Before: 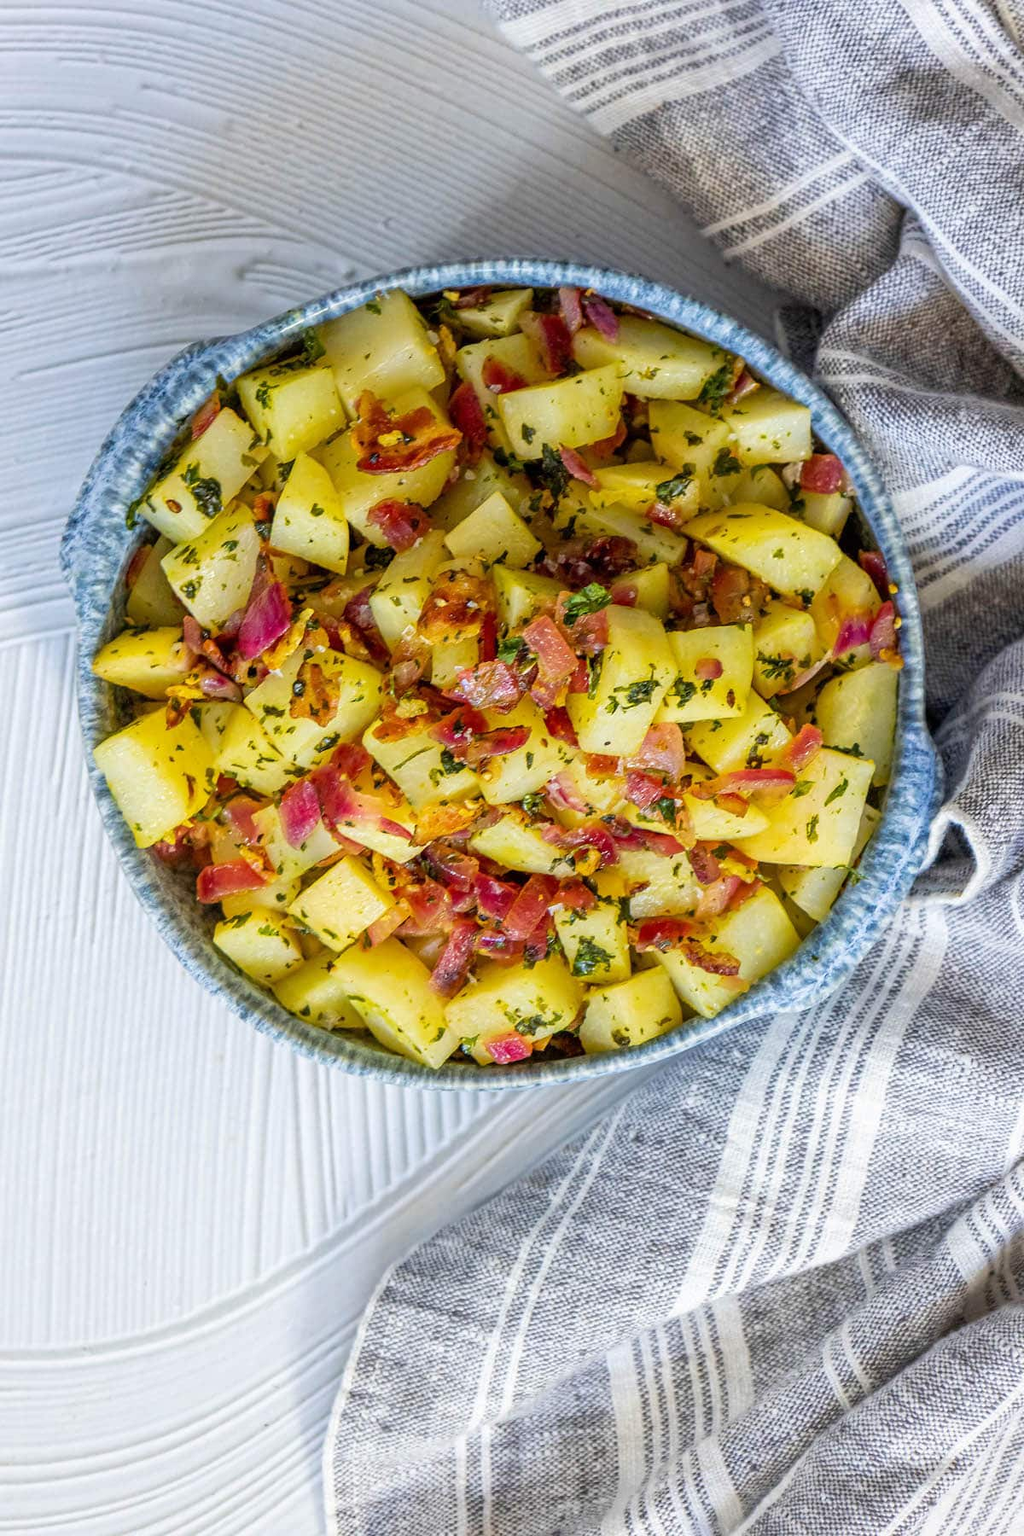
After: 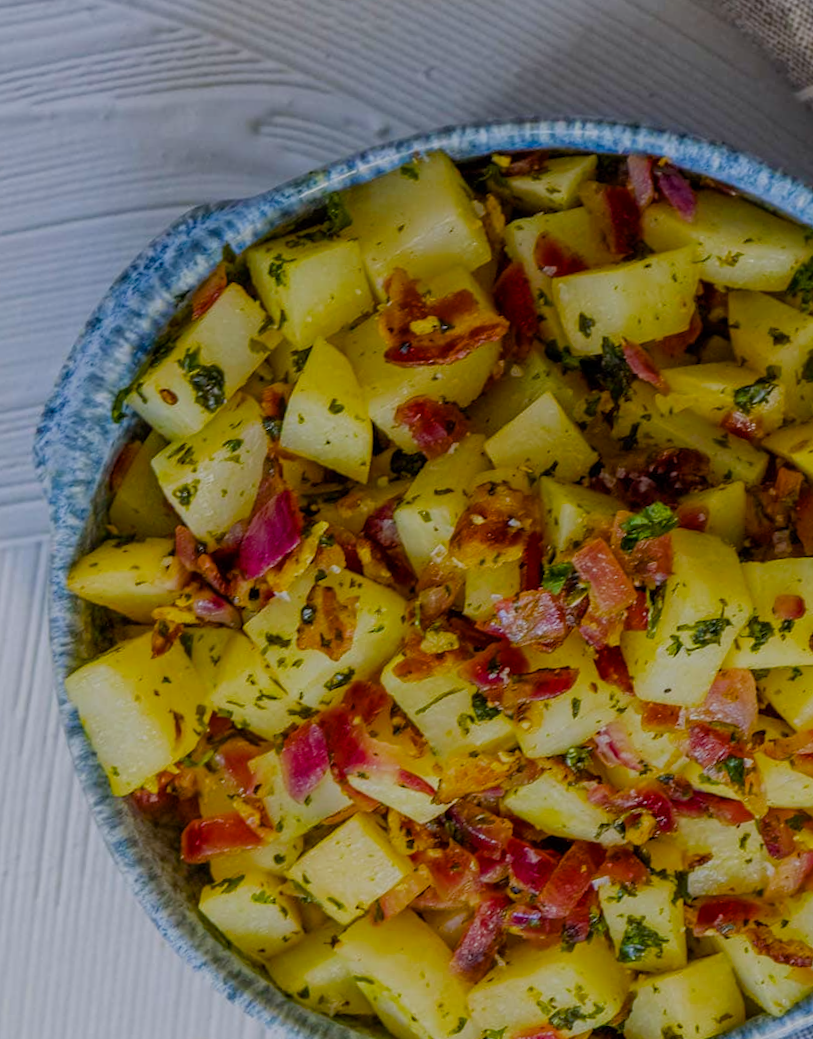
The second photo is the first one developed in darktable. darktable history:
white balance: red 1.004, blue 1.024
color balance rgb: perceptual saturation grading › global saturation 20%, perceptual saturation grading › highlights -50%, perceptual saturation grading › shadows 30%, perceptual brilliance grading › global brilliance 10%, perceptual brilliance grading › shadows 15%
exposure: exposure -1.468 EV, compensate highlight preservation false
color zones: curves: ch0 [(0.068, 0.464) (0.25, 0.5) (0.48, 0.508) (0.75, 0.536) (0.886, 0.476) (0.967, 0.456)]; ch1 [(0.066, 0.456) (0.25, 0.5) (0.616, 0.508) (0.746, 0.56) (0.934, 0.444)]
rotate and perspective: rotation -3.18°, automatic cropping off
crop and rotate: angle -4.99°, left 2.122%, top 6.945%, right 27.566%, bottom 30.519%
